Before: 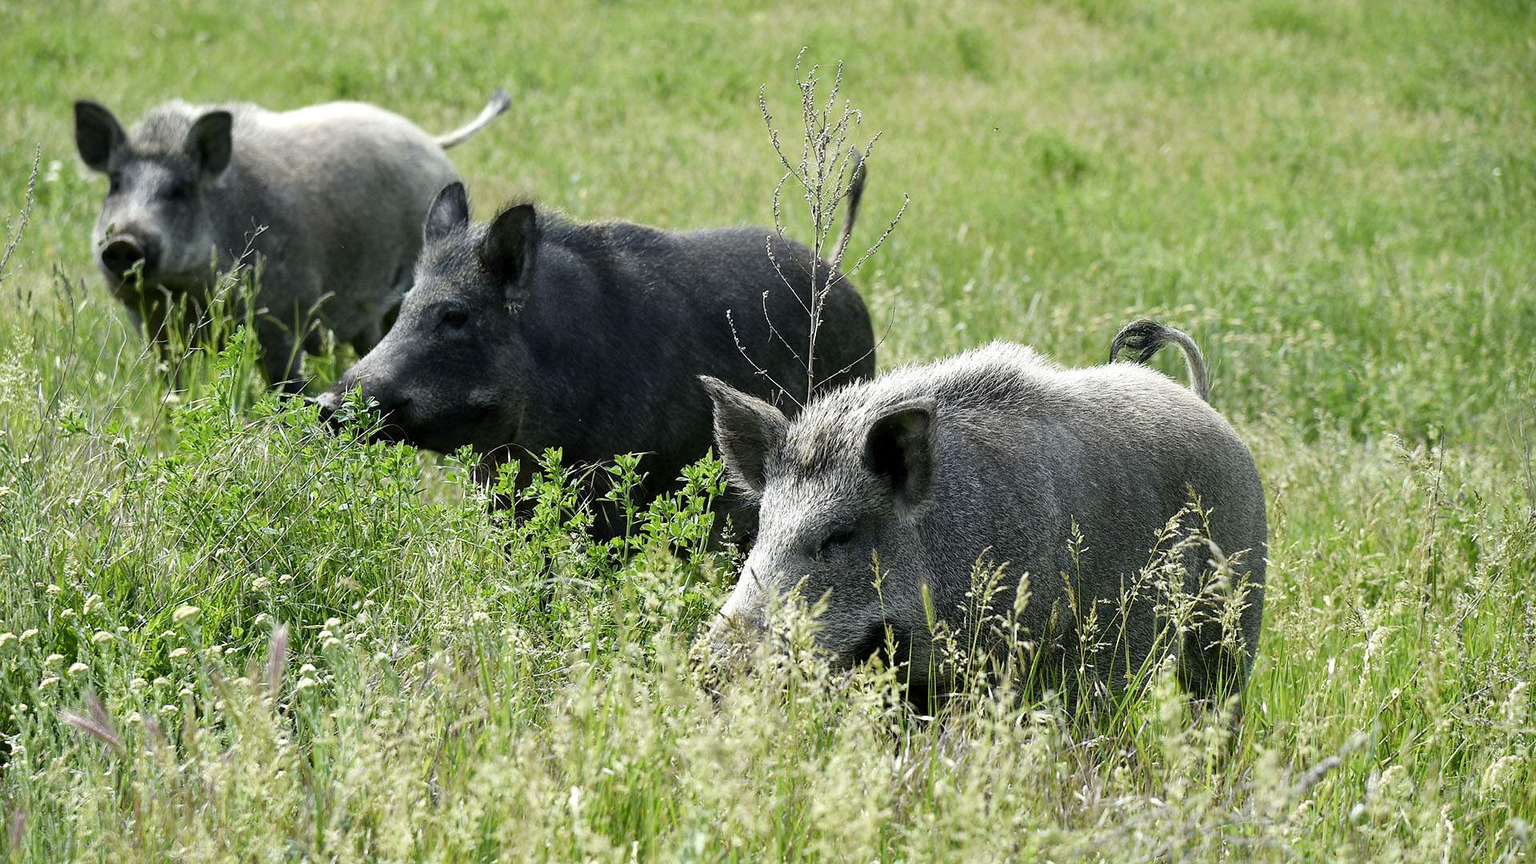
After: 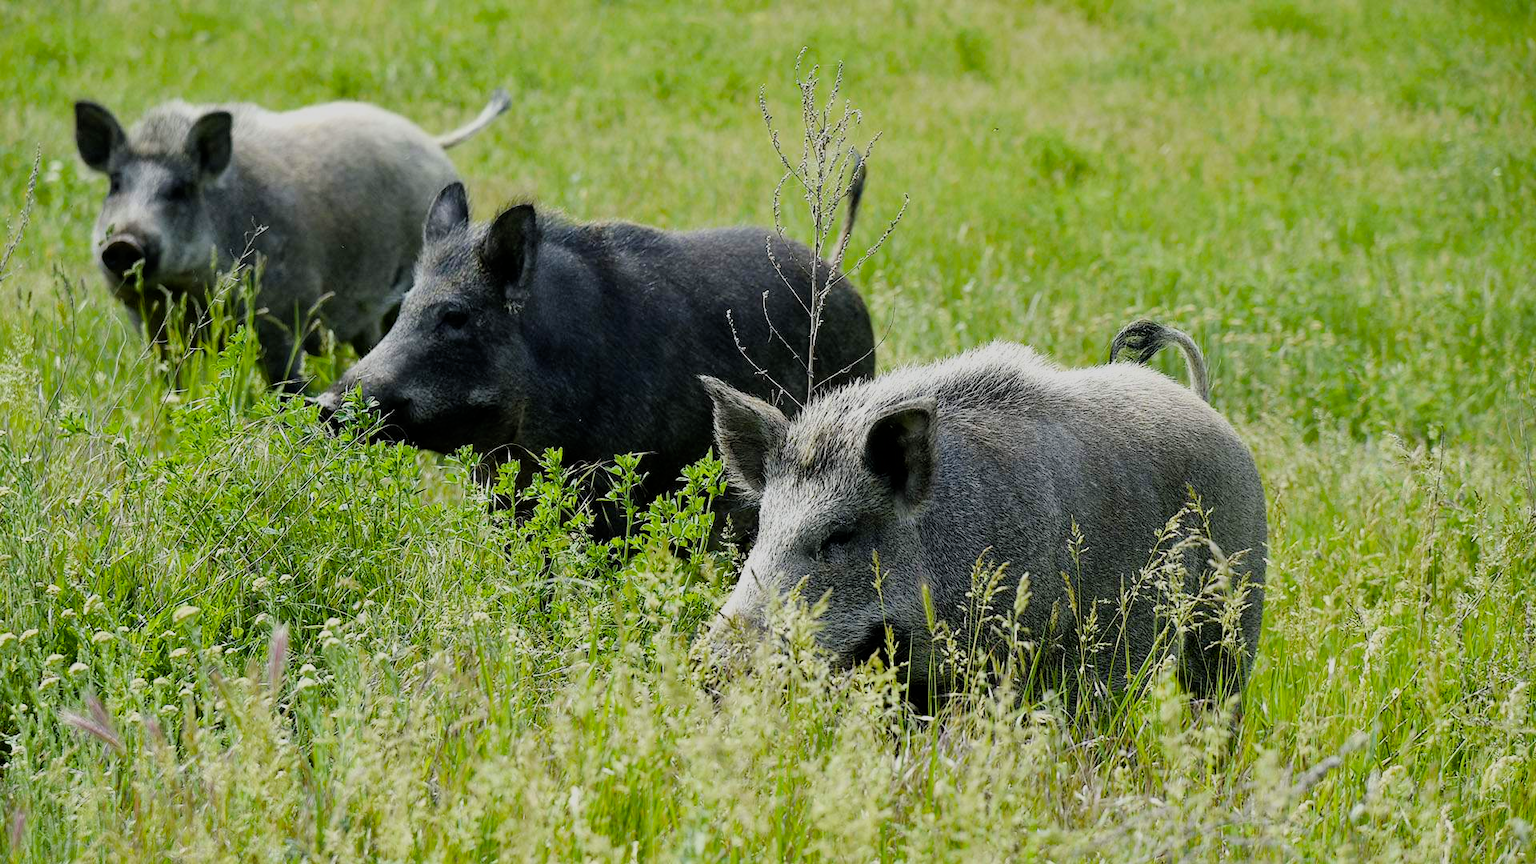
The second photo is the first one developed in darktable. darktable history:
filmic rgb: hardness 4.17, contrast 0.921
color balance rgb: perceptual saturation grading › global saturation 30%, global vibrance 20%
